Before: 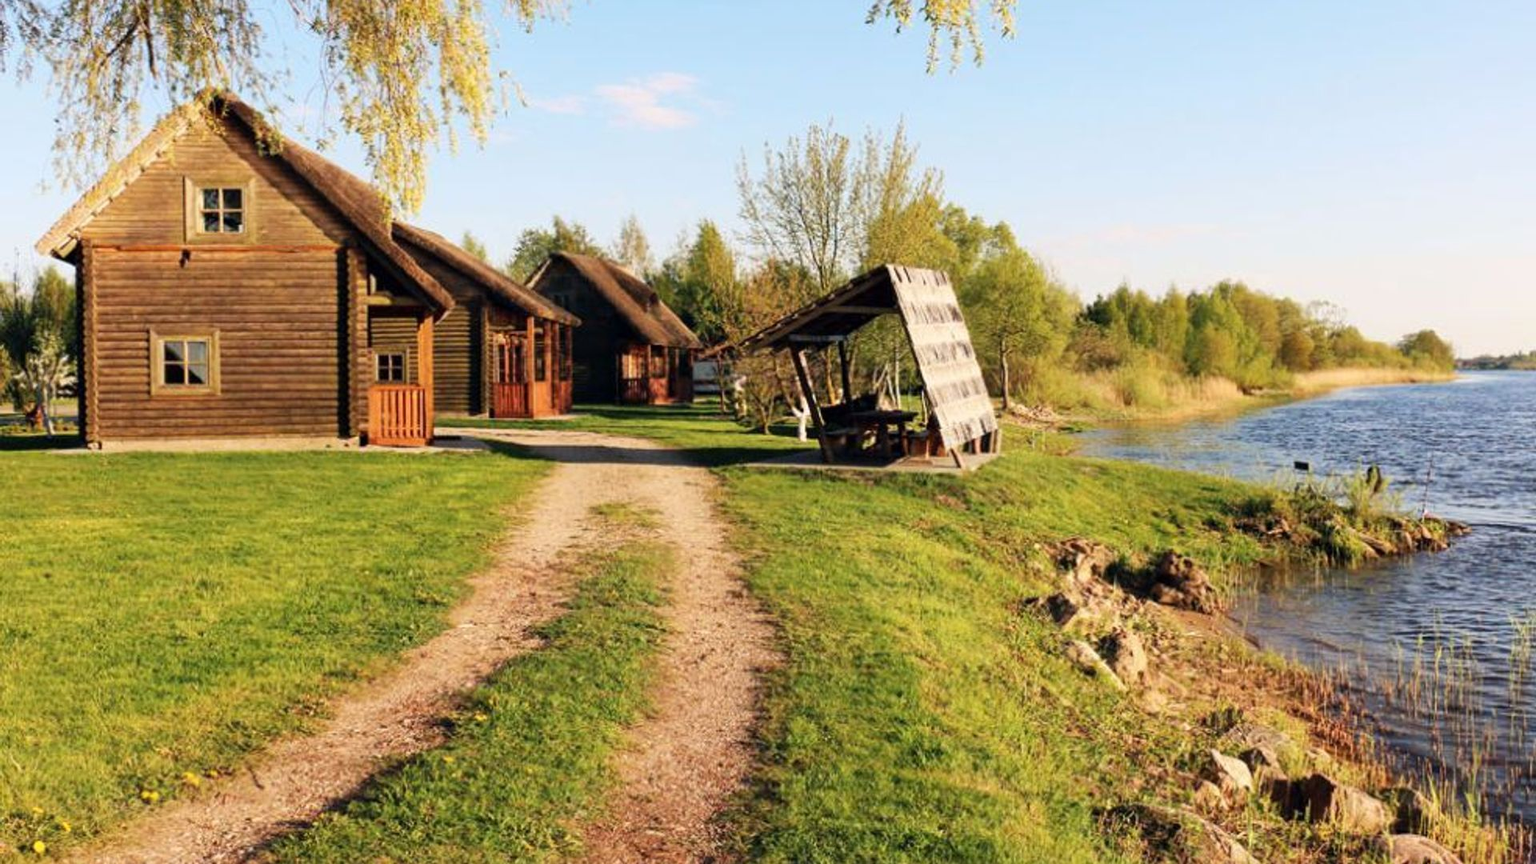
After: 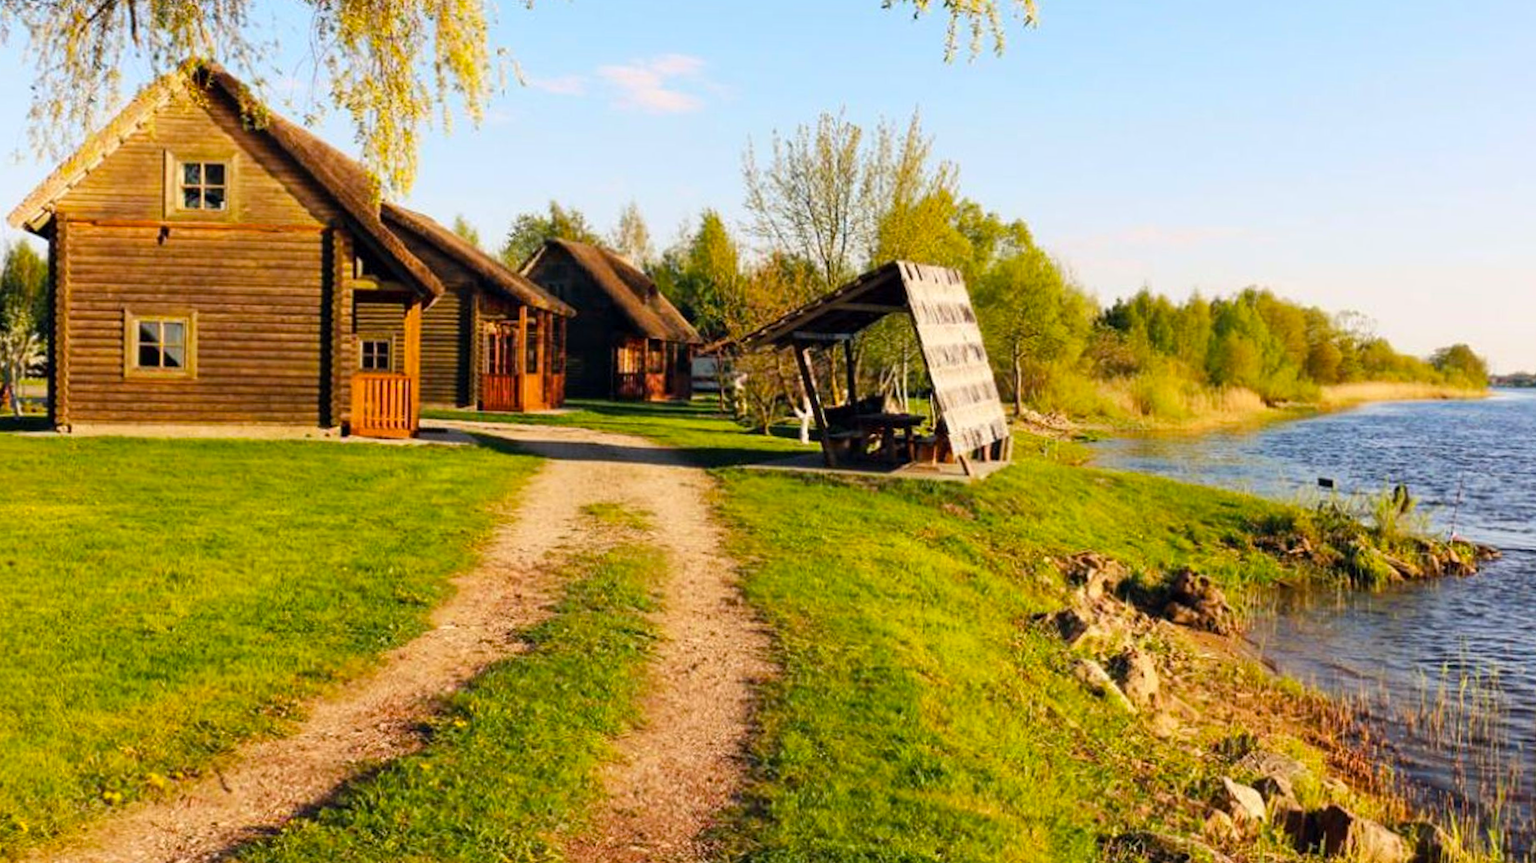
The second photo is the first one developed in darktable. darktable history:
color balance rgb: perceptual saturation grading › global saturation 29.522%
crop and rotate: angle -1.5°
